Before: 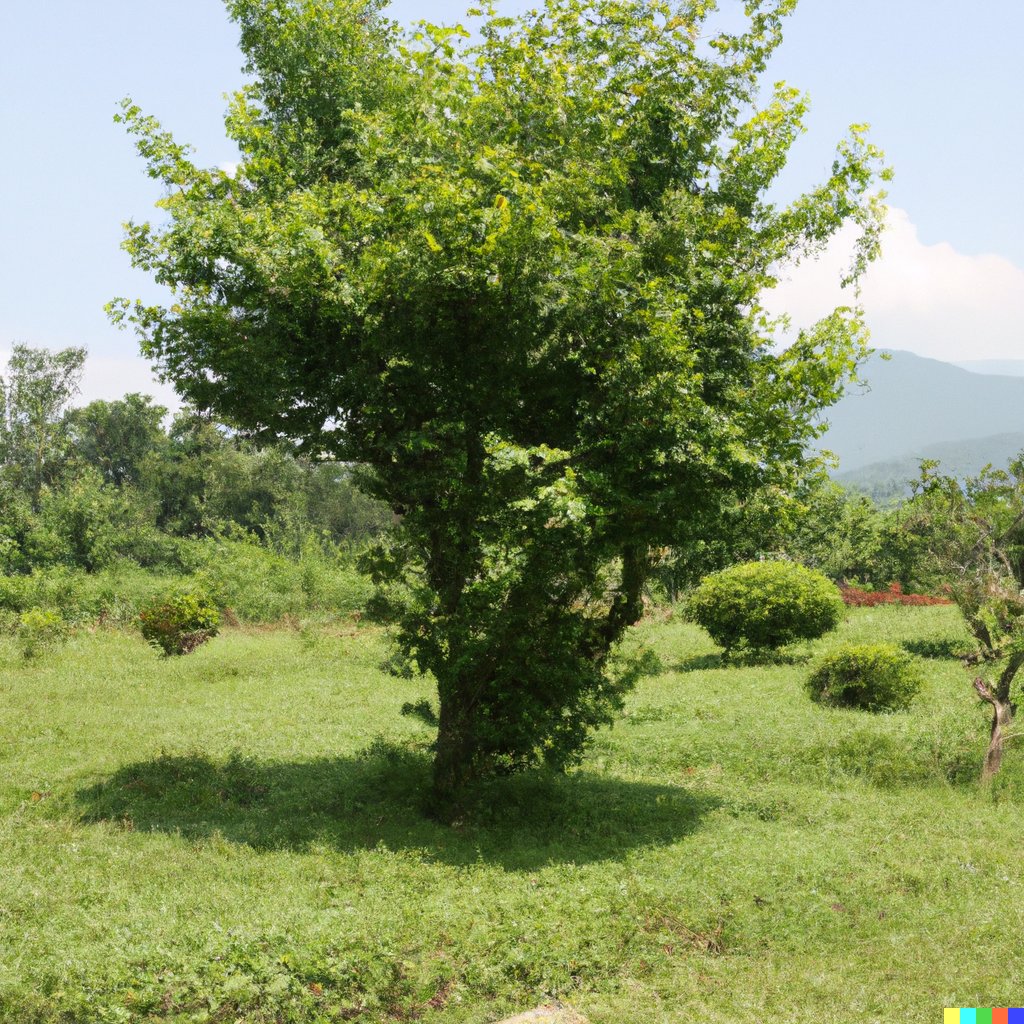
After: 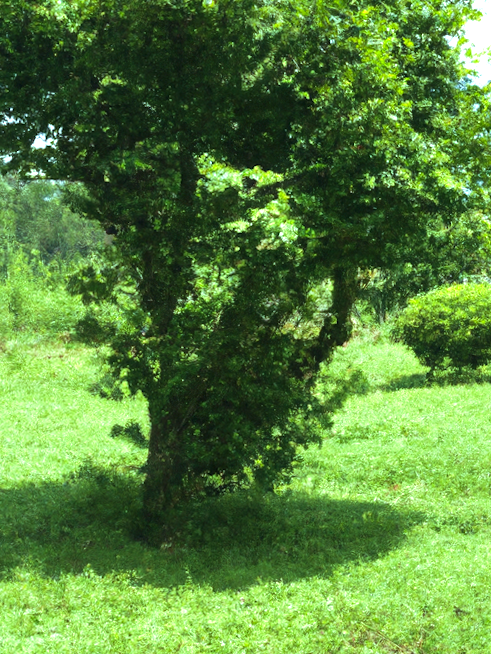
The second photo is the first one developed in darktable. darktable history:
color balance: mode lift, gamma, gain (sRGB), lift [0.997, 0.979, 1.021, 1.011], gamma [1, 1.084, 0.916, 0.998], gain [1, 0.87, 1.13, 1.101], contrast 4.55%, contrast fulcrum 38.24%, output saturation 104.09%
local contrast: mode bilateral grid, contrast 20, coarseness 50, detail 120%, midtone range 0.2
white balance: emerald 1
vibrance: on, module defaults
exposure: black level correction -0.002, exposure 0.54 EV, compensate highlight preservation false
crop: left 31.379%, top 24.658%, right 20.326%, bottom 6.628%
velvia: on, module defaults
rotate and perspective: rotation 0.679°, lens shift (horizontal) 0.136, crop left 0.009, crop right 0.991, crop top 0.078, crop bottom 0.95
